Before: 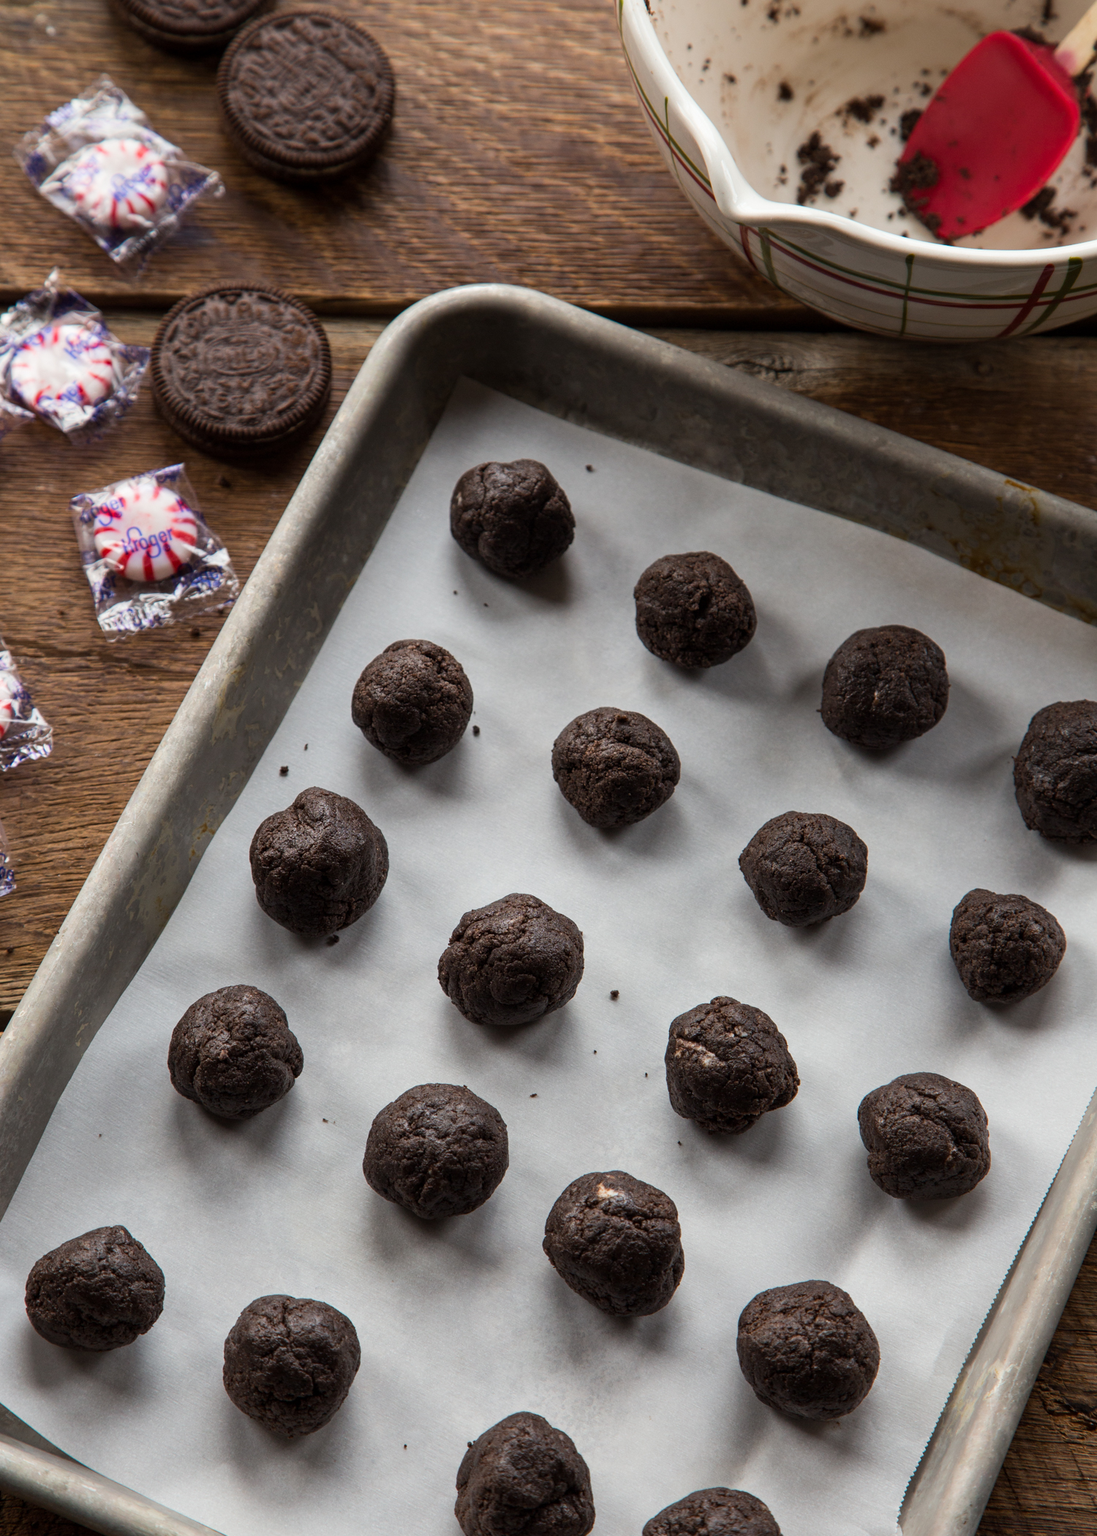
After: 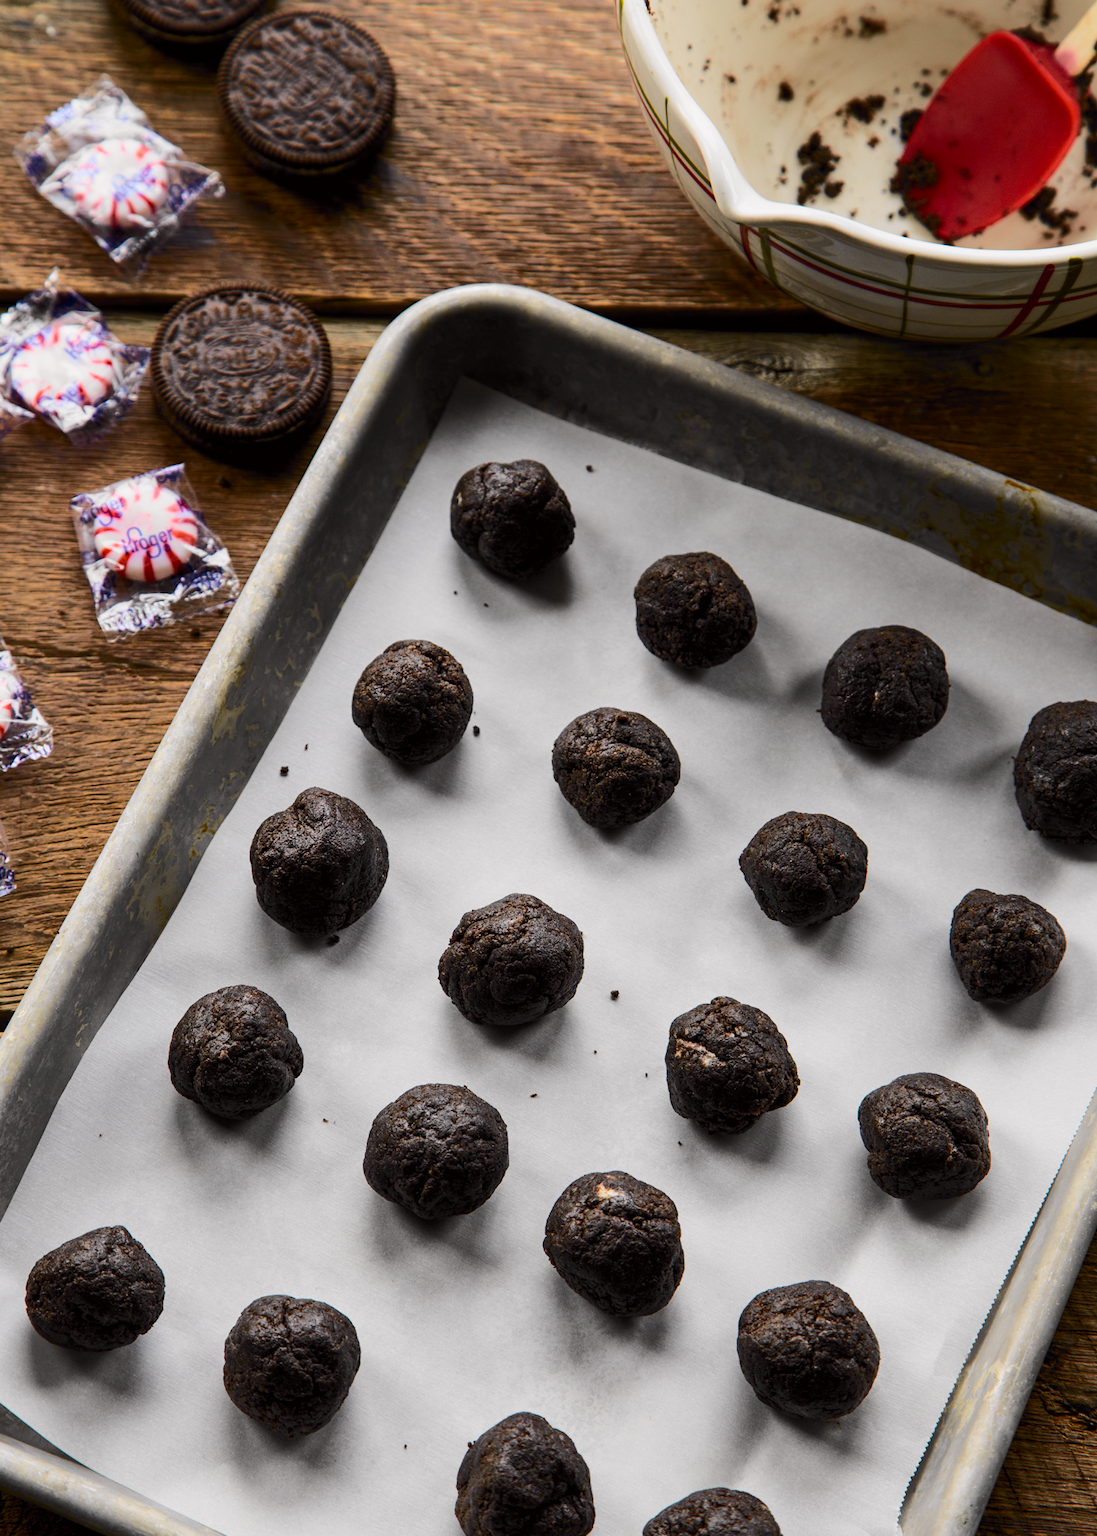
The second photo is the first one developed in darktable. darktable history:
tone curve: curves: ch0 [(0.017, 0) (0.107, 0.071) (0.295, 0.264) (0.447, 0.507) (0.54, 0.618) (0.733, 0.791) (0.879, 0.898) (1, 0.97)]; ch1 [(0, 0) (0.393, 0.415) (0.447, 0.448) (0.485, 0.497) (0.523, 0.515) (0.544, 0.55) (0.59, 0.609) (0.686, 0.686) (1, 1)]; ch2 [(0, 0) (0.369, 0.388) (0.449, 0.431) (0.499, 0.5) (0.521, 0.505) (0.53, 0.538) (0.579, 0.601) (0.669, 0.733) (1, 1)], color space Lab, independent channels, preserve colors none
white balance: red 1, blue 1
